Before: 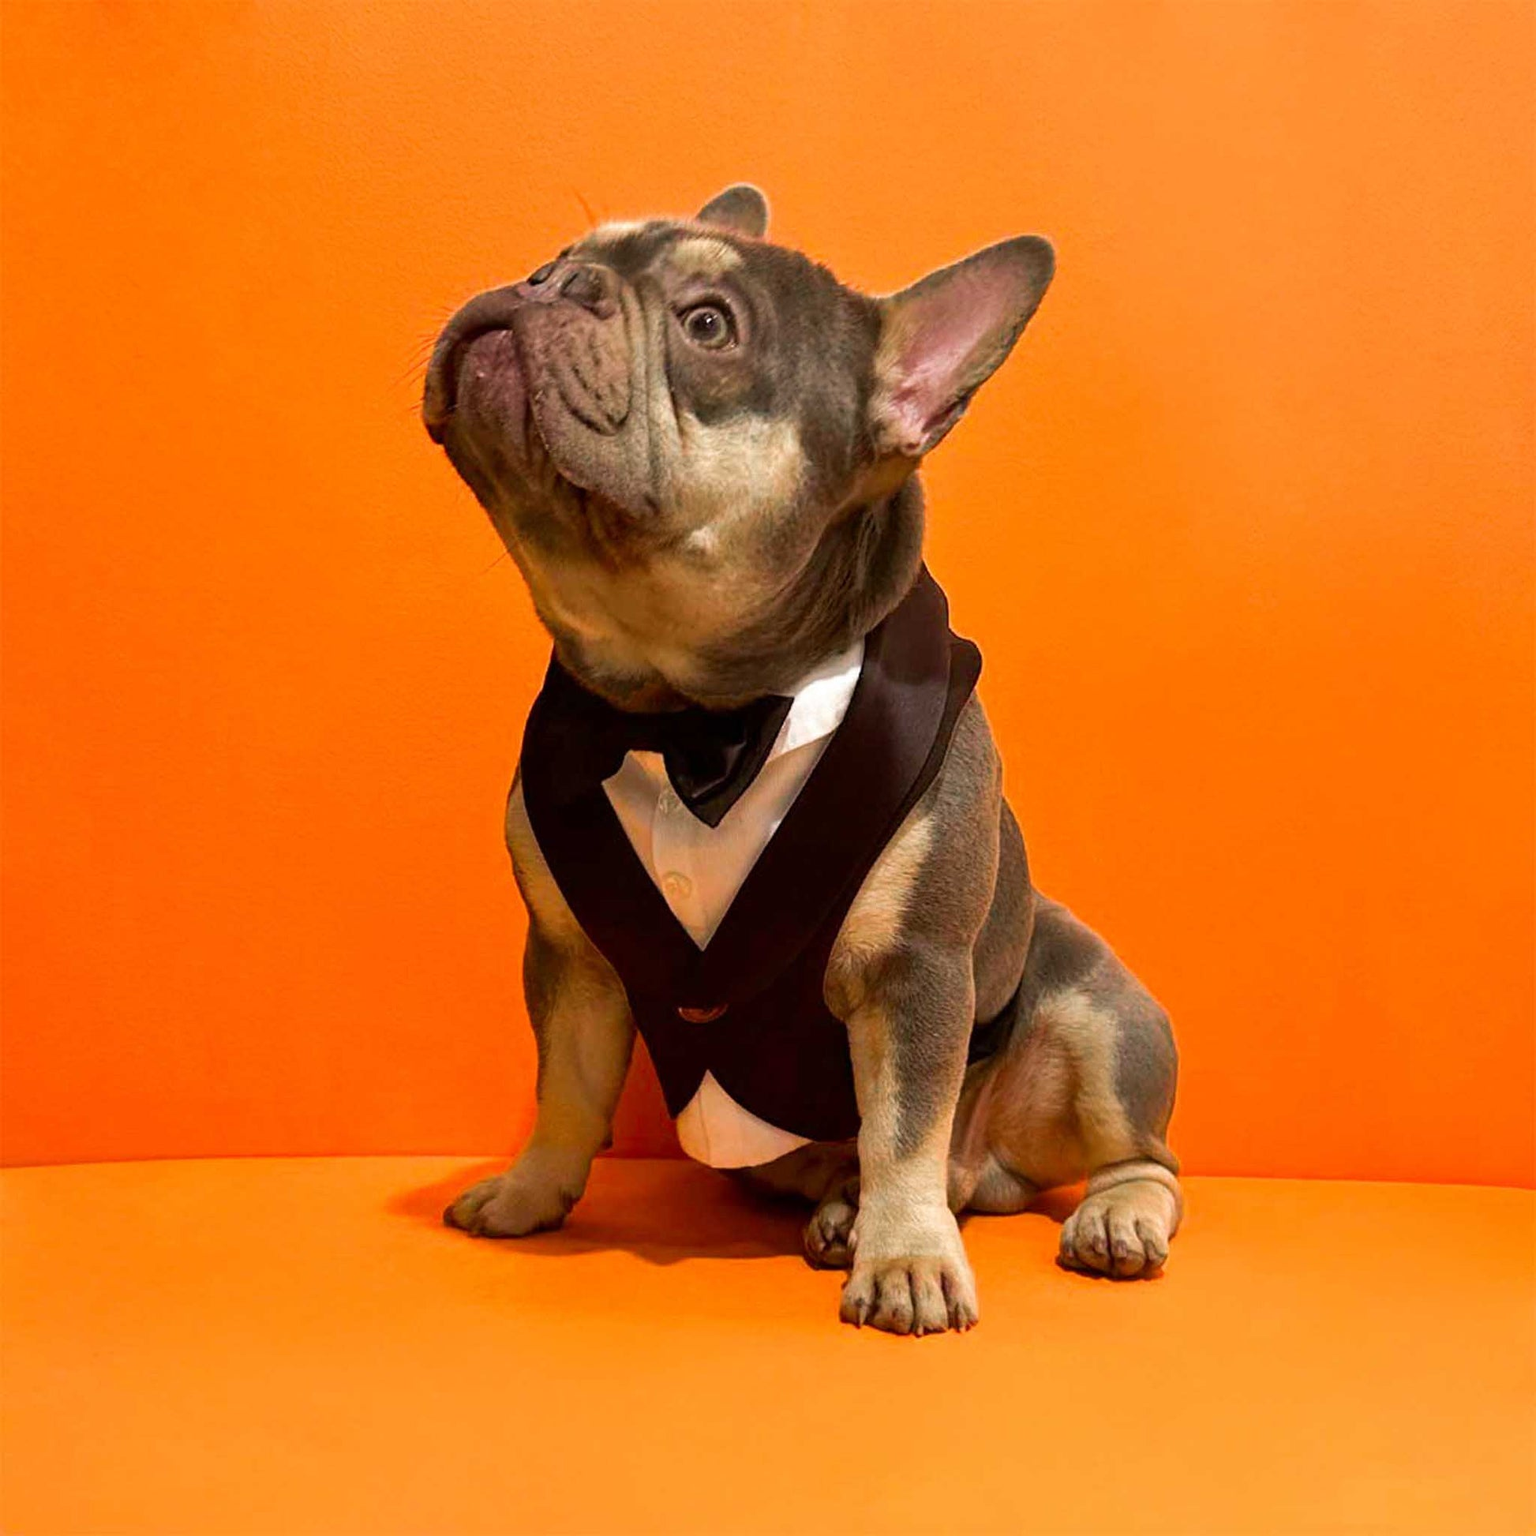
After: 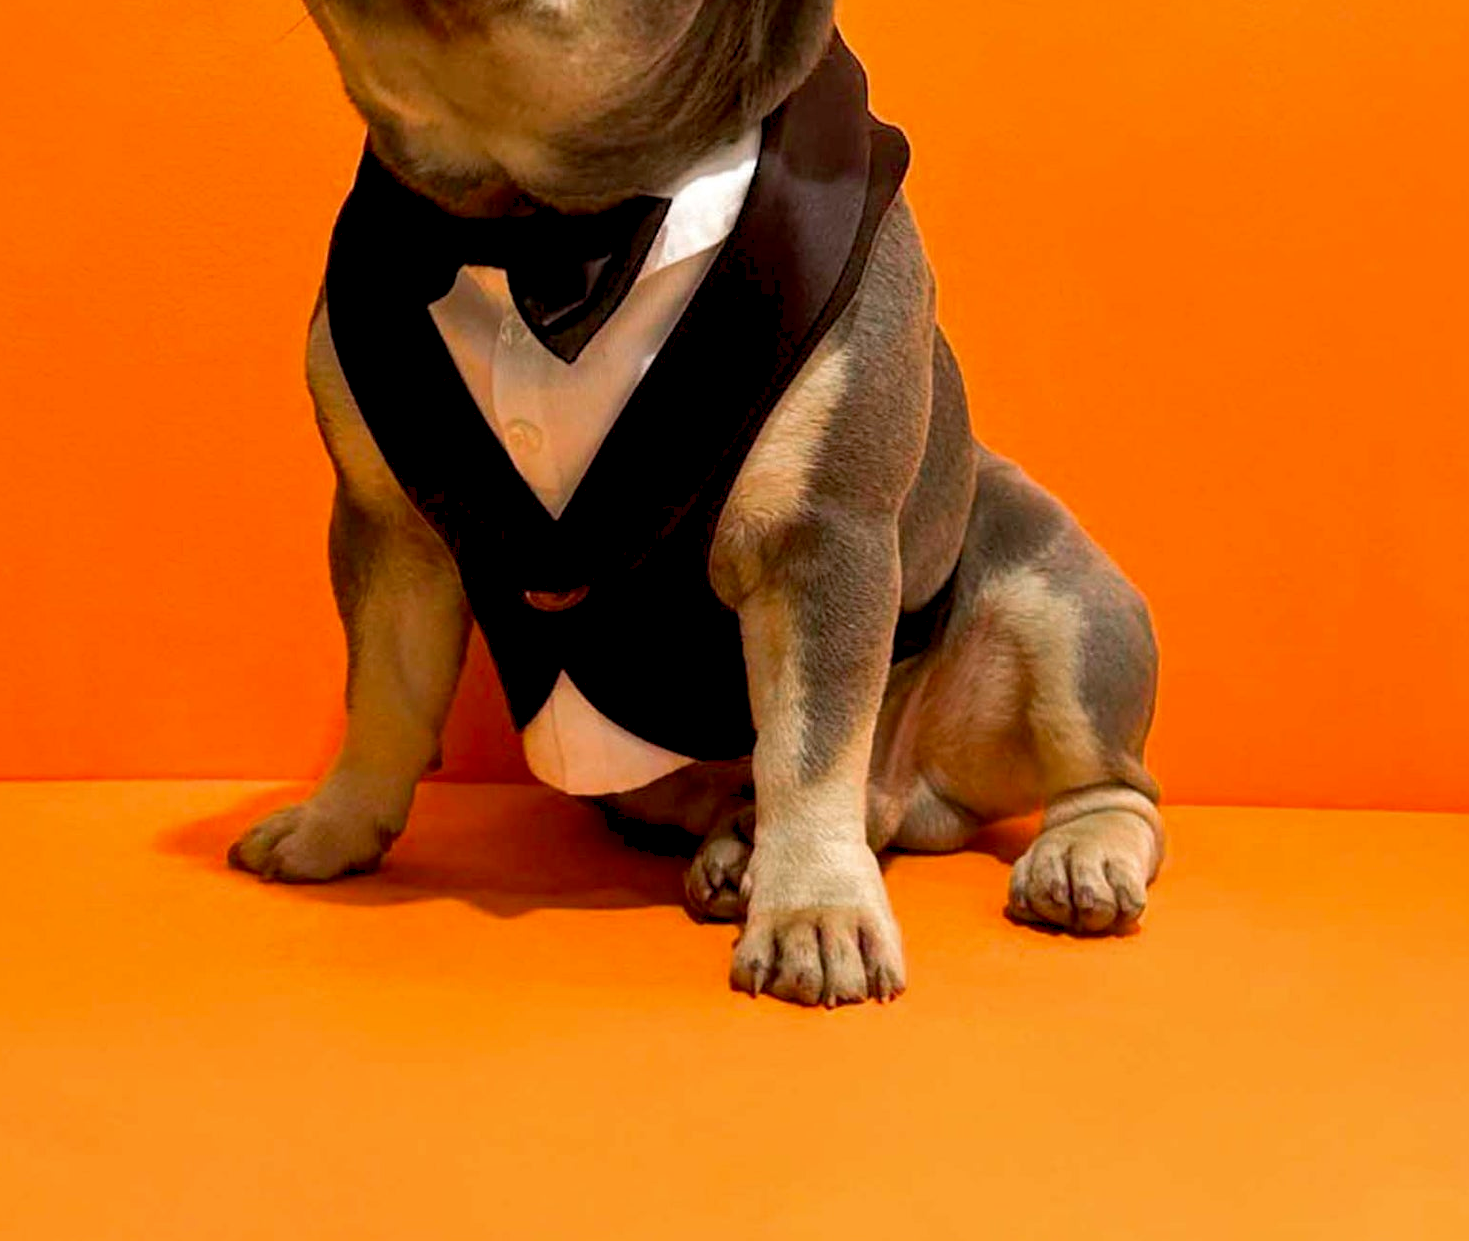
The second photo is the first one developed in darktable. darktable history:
exposure: black level correction 0.005, exposure 0.017 EV, compensate highlight preservation false
crop and rotate: left 17.174%, top 35.218%, right 7.322%, bottom 0.97%
shadows and highlights: shadows 25.48, highlights -25.03
levels: mode automatic
